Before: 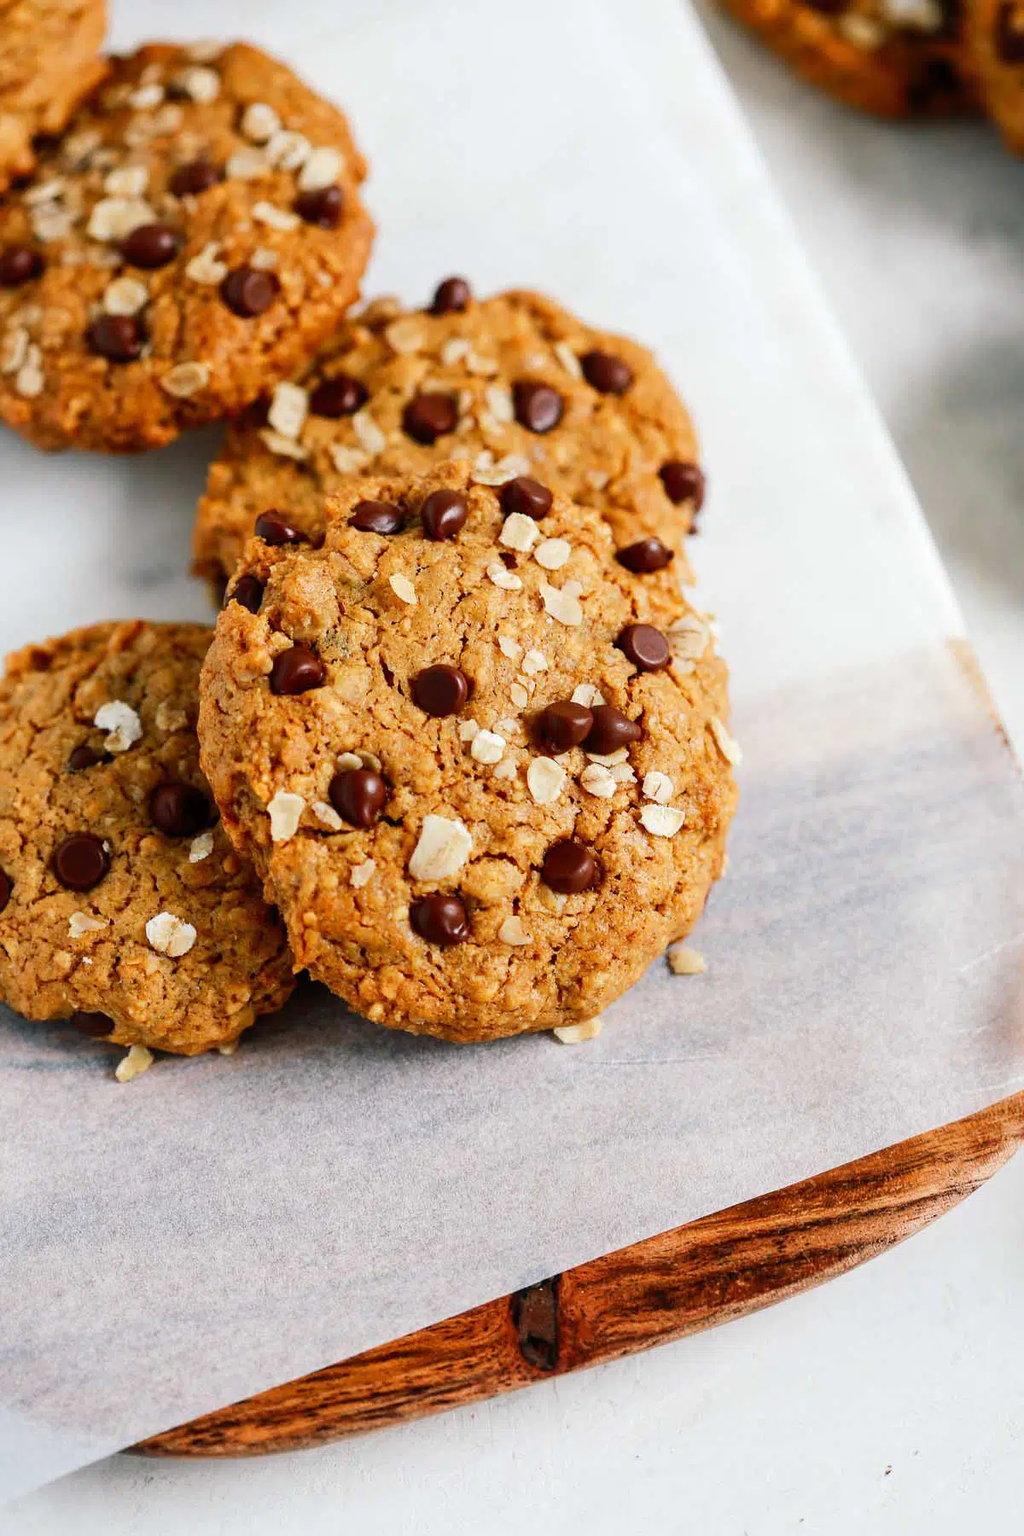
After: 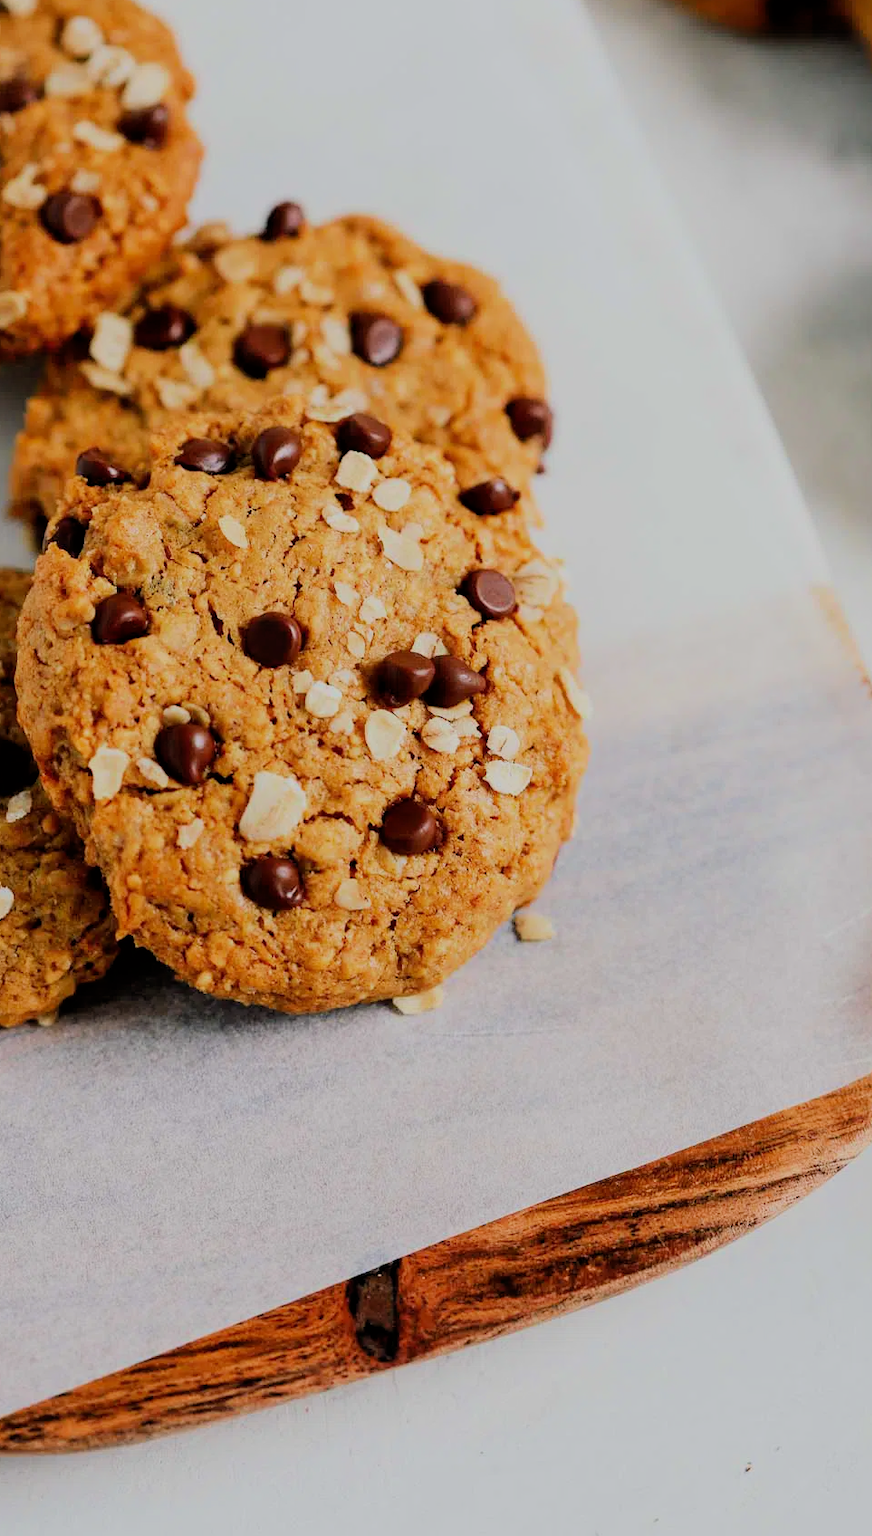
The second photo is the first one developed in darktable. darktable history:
crop and rotate: left 17.959%, top 5.771%, right 1.742%
filmic rgb: black relative exposure -6.15 EV, white relative exposure 6.96 EV, hardness 2.23, color science v6 (2022)
